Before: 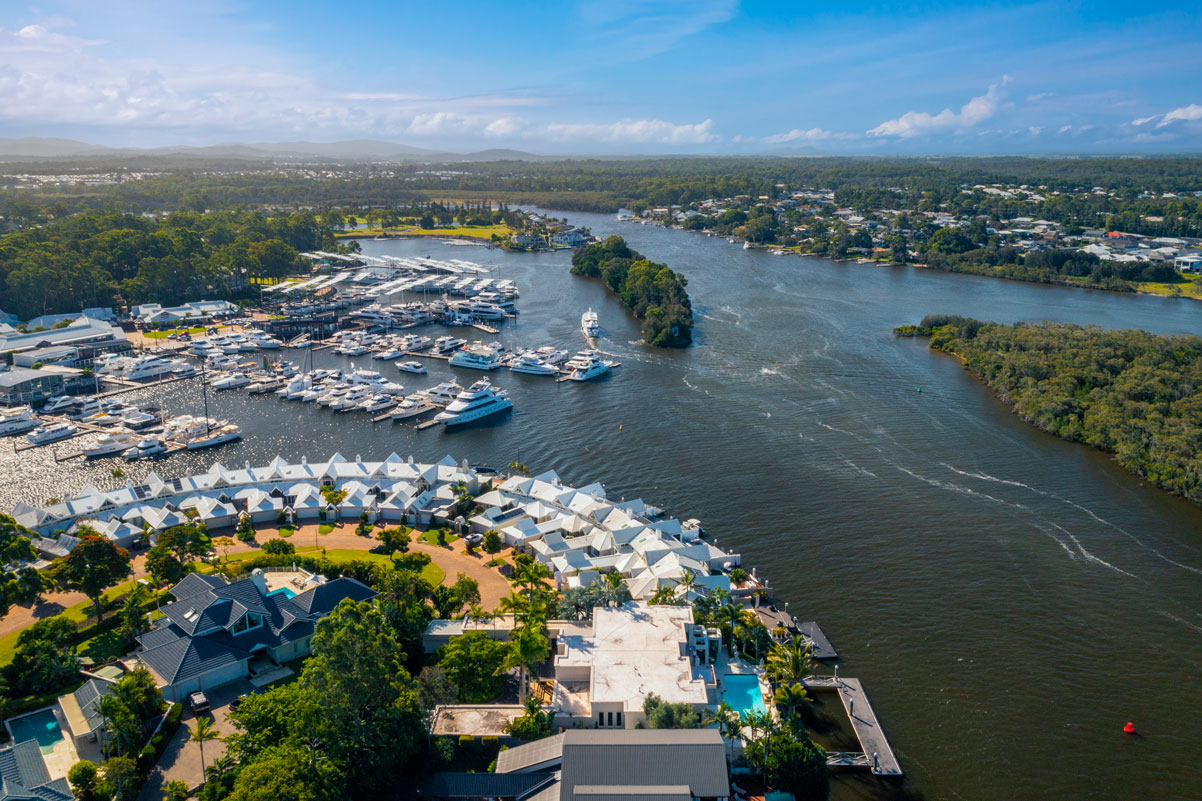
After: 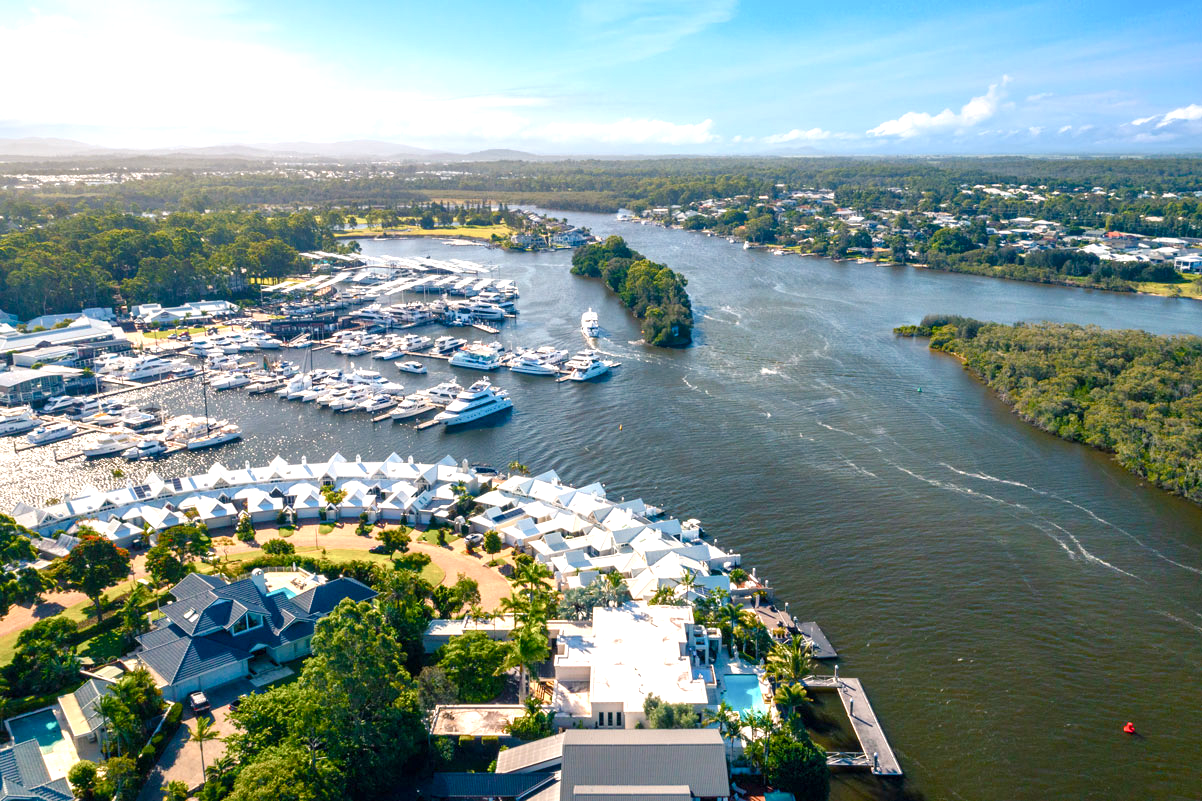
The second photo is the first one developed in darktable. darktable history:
exposure: black level correction 0, exposure 1.001 EV, compensate exposure bias true, compensate highlight preservation false
color balance rgb: highlights gain › chroma 1.66%, highlights gain › hue 56.77°, perceptual saturation grading › global saturation 20%, perceptual saturation grading › highlights -49.568%, perceptual saturation grading › shadows 25.399%
